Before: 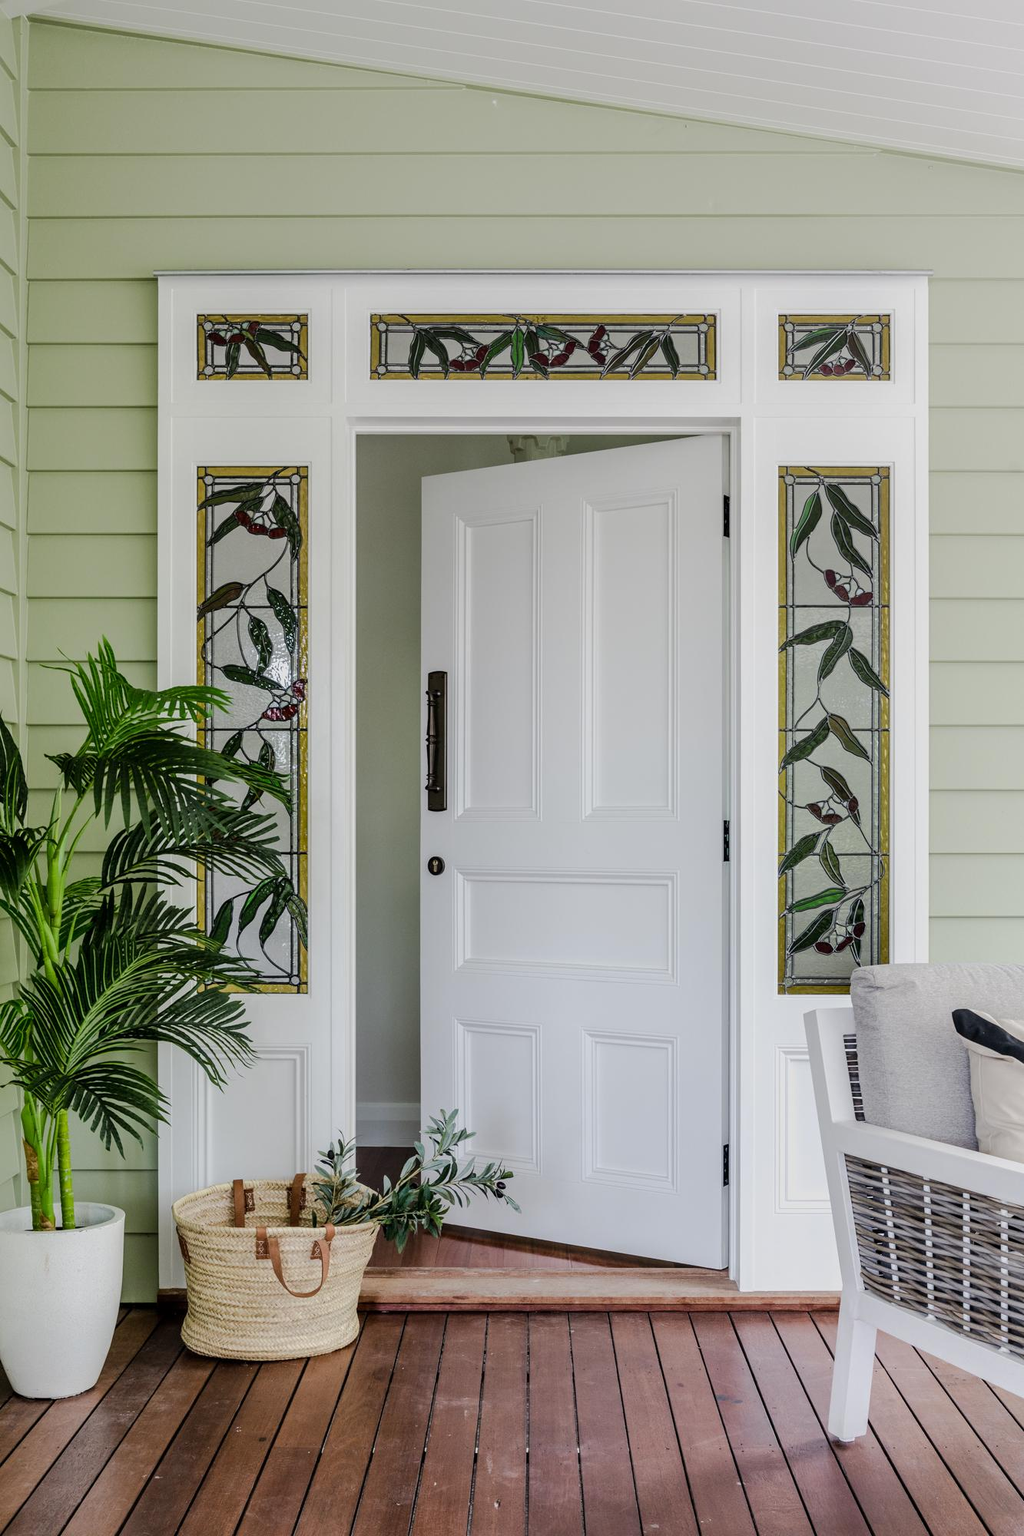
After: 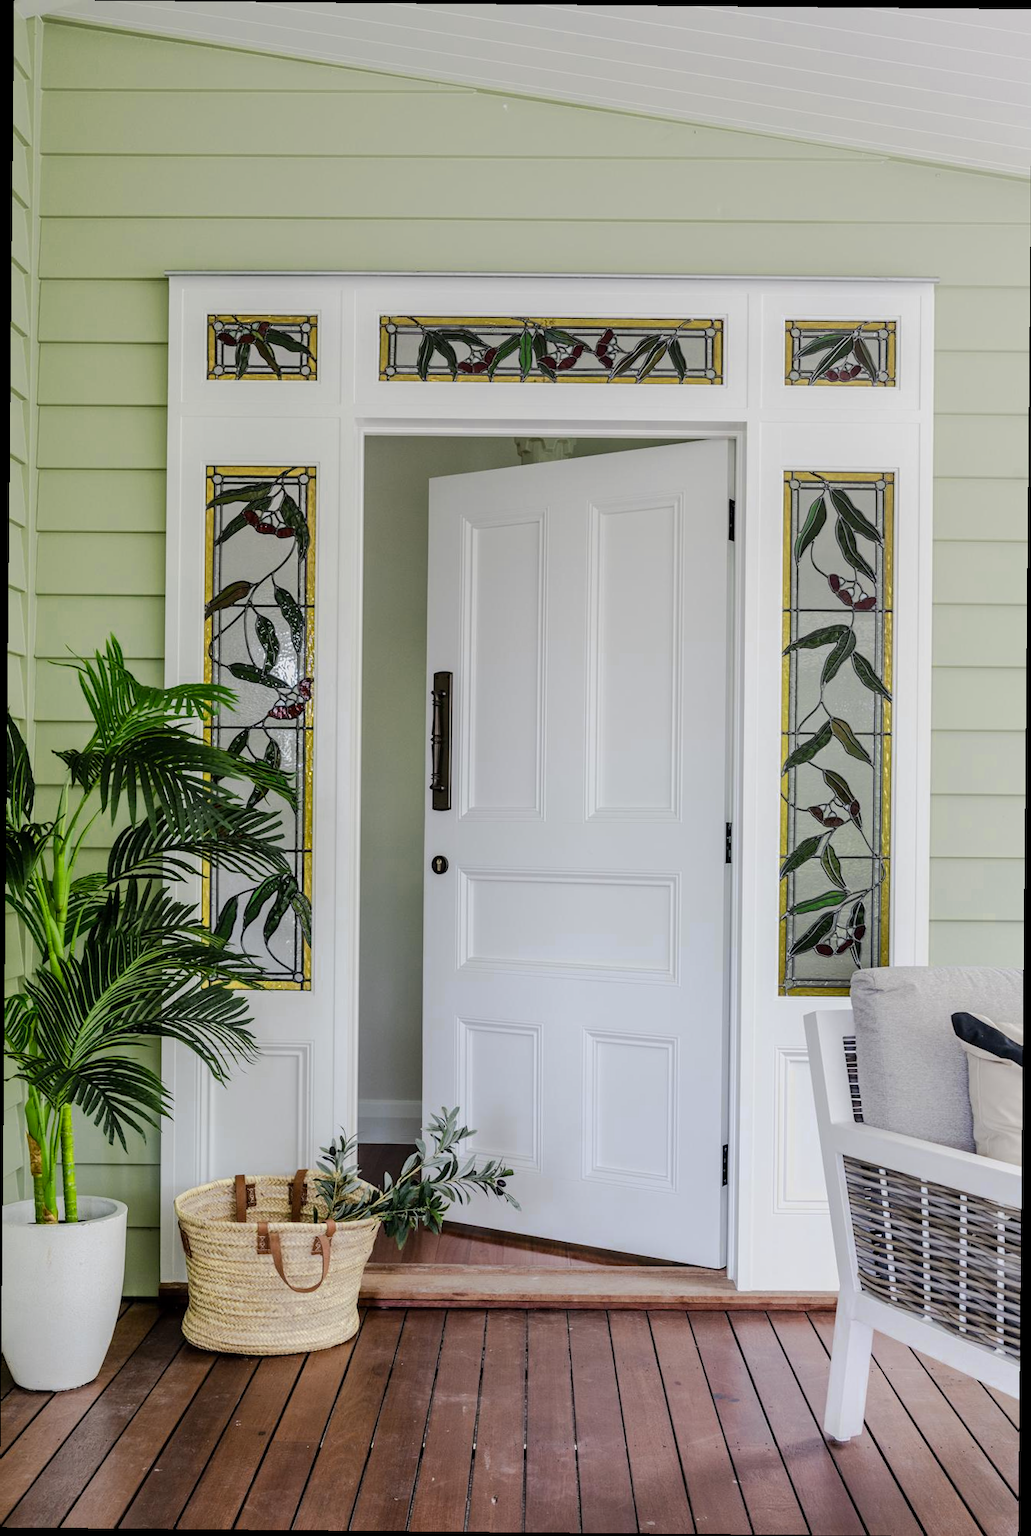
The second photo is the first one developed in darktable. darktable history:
tone equalizer: edges refinement/feathering 500, mask exposure compensation -1.57 EV, preserve details no
color zones: curves: ch0 [(0, 0.485) (0.178, 0.476) (0.261, 0.623) (0.411, 0.403) (0.708, 0.603) (0.934, 0.412)]; ch1 [(0.003, 0.485) (0.149, 0.496) (0.229, 0.584) (0.326, 0.551) (0.484, 0.262) (0.757, 0.643)]
crop and rotate: angle -0.544°
